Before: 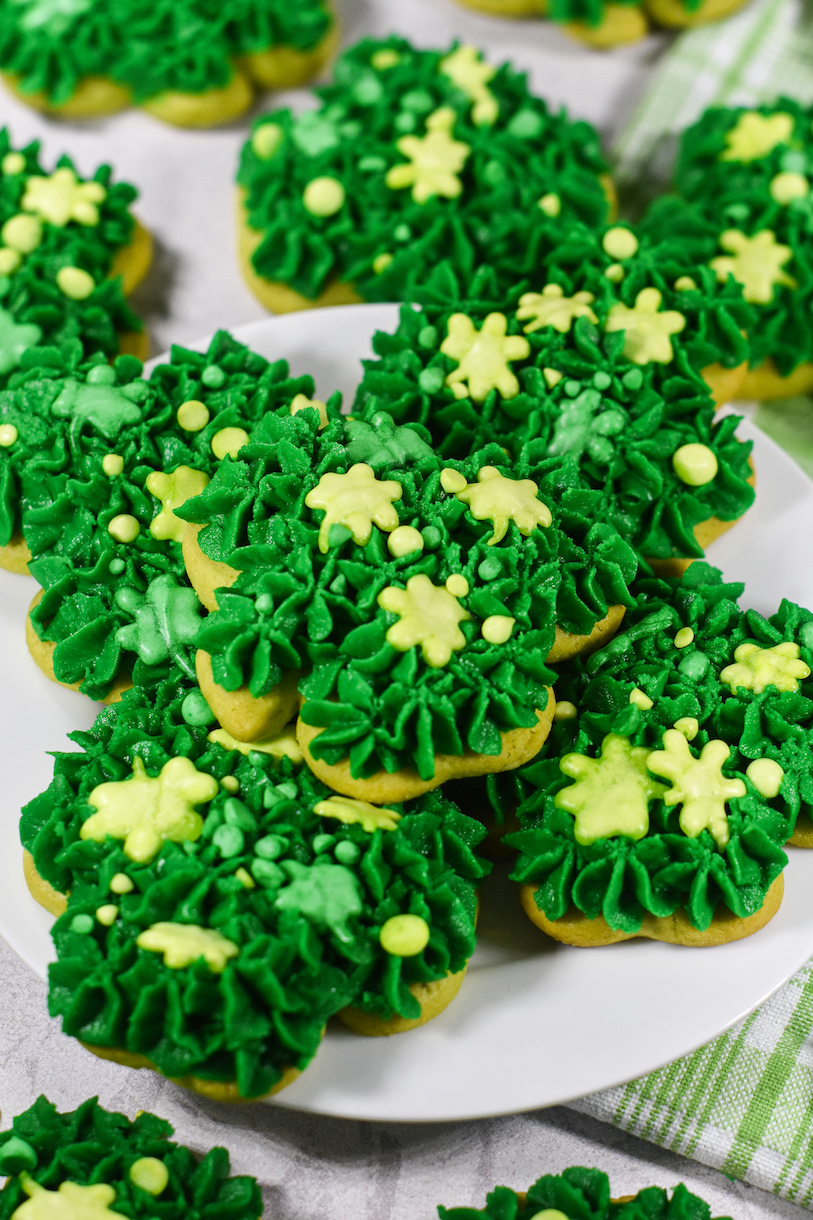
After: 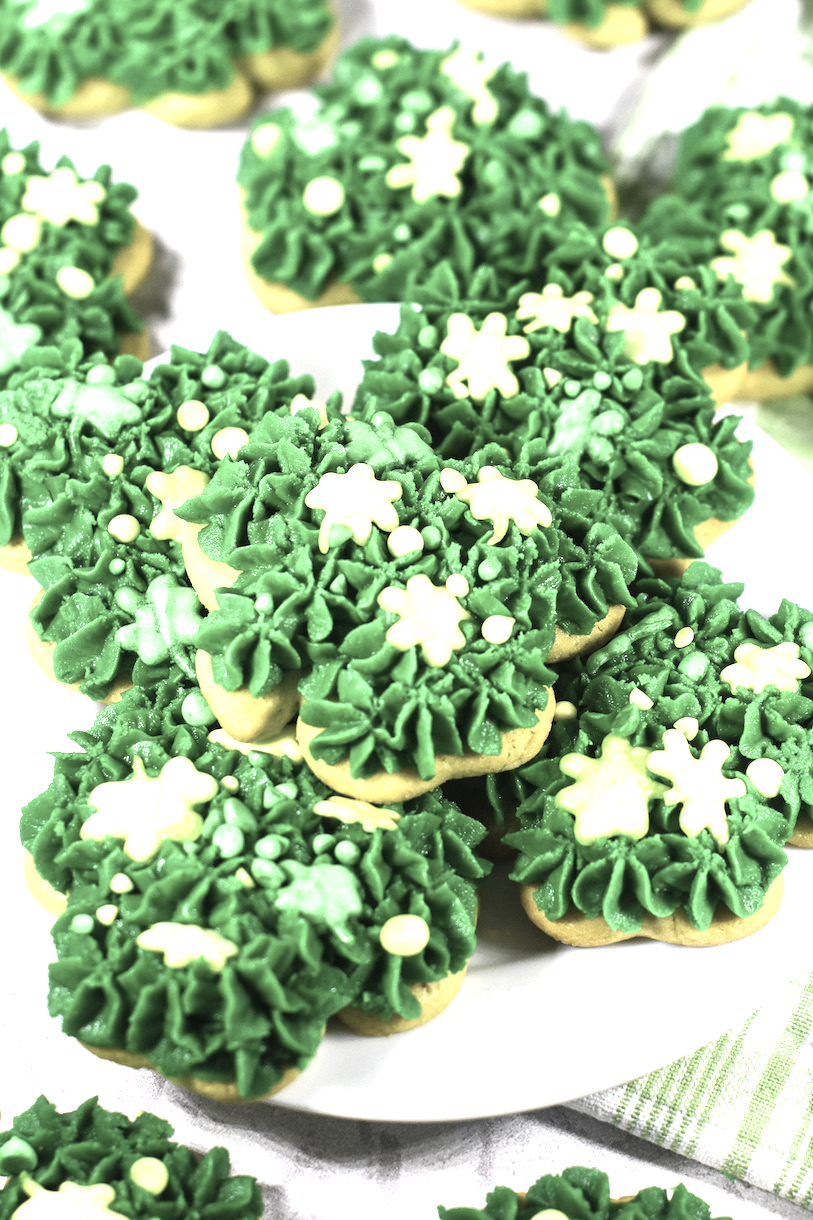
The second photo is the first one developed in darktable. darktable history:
exposure: black level correction 0, exposure 1.3 EV, compensate highlight preservation false
color zones: curves: ch1 [(0, 0.292) (0.001, 0.292) (0.2, 0.264) (0.4, 0.248) (0.6, 0.248) (0.8, 0.264) (0.999, 0.292) (1, 0.292)]
